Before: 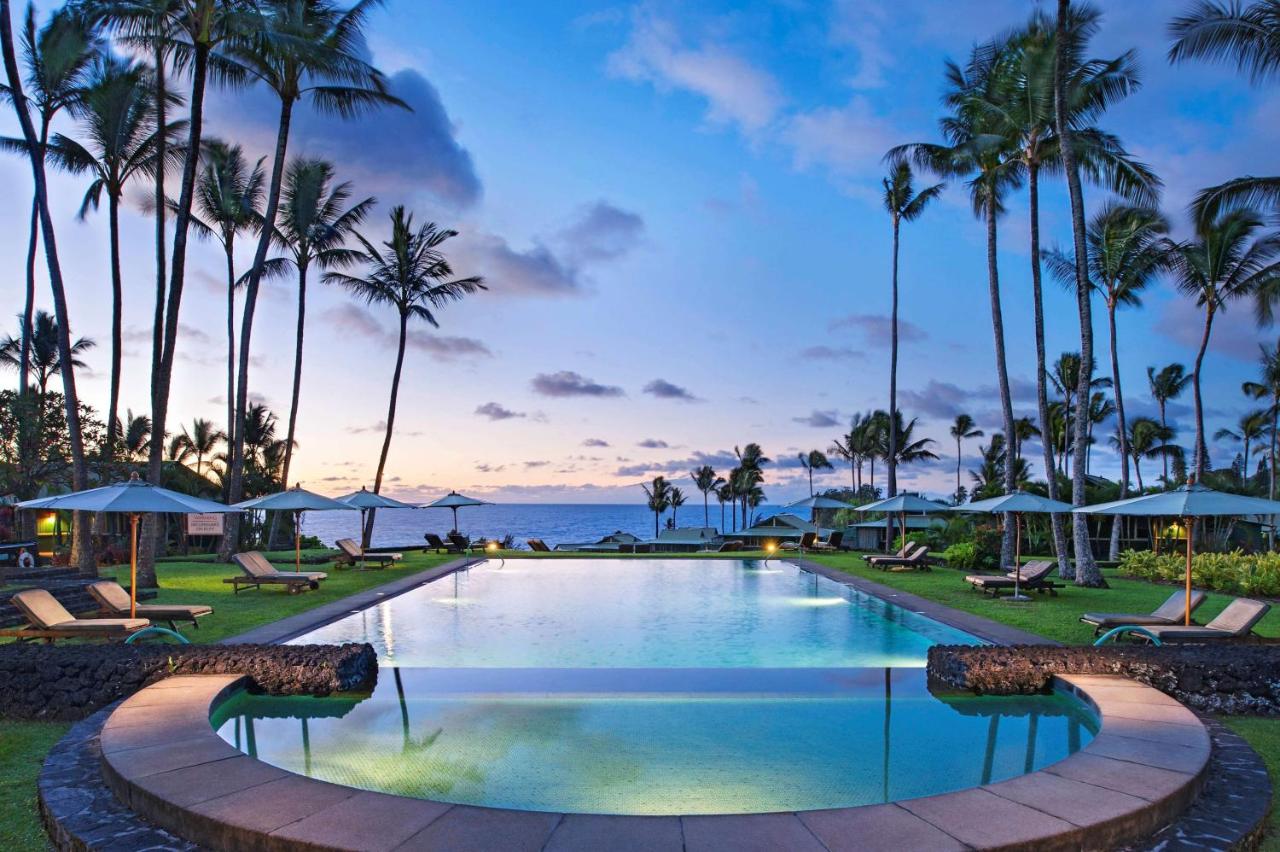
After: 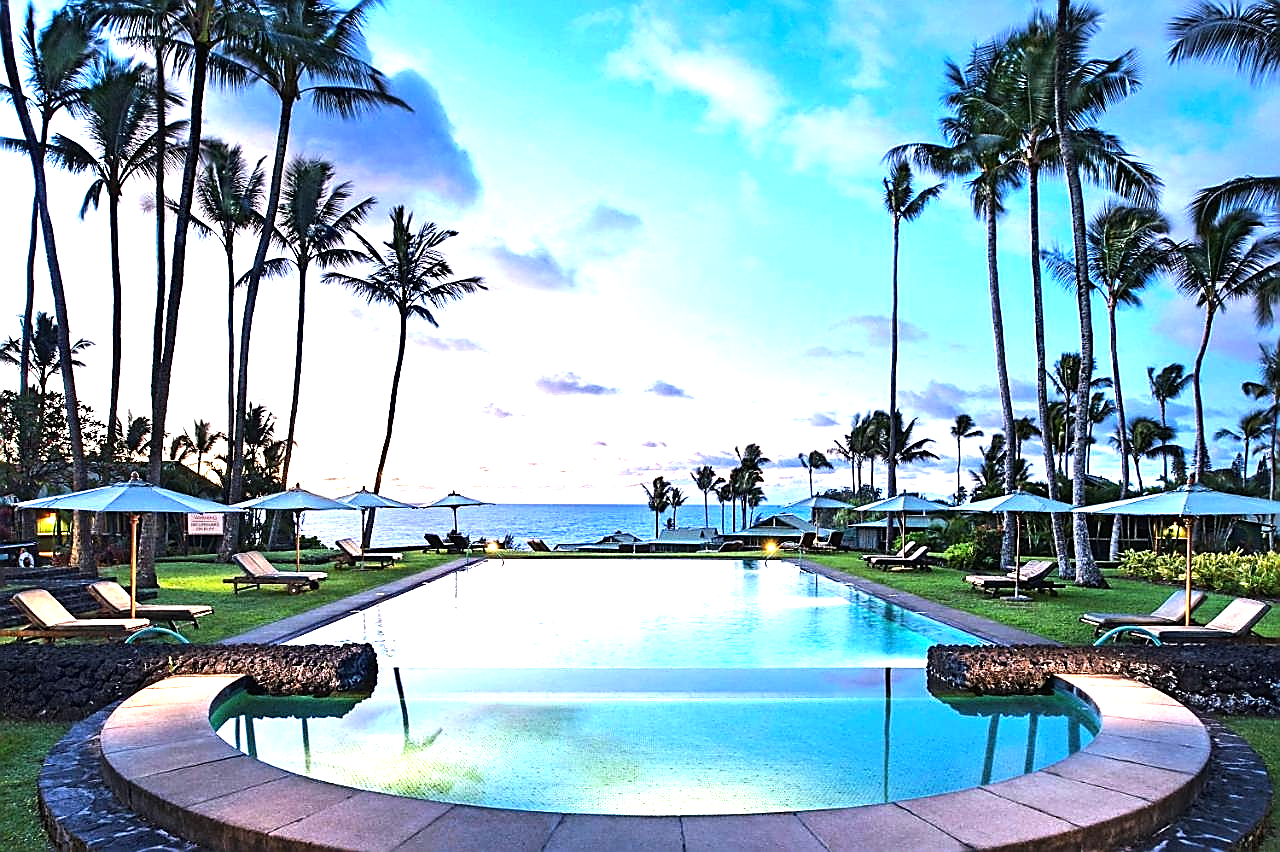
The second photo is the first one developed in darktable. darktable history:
sharpen: radius 1.411, amount 1.239, threshold 0.749
exposure: exposure 0.608 EV, compensate exposure bias true, compensate highlight preservation false
tone equalizer: -8 EV -1.05 EV, -7 EV -1.01 EV, -6 EV -0.906 EV, -5 EV -0.542 EV, -3 EV 0.549 EV, -2 EV 0.865 EV, -1 EV 1 EV, +0 EV 1.06 EV, edges refinement/feathering 500, mask exposure compensation -1.57 EV, preserve details no
